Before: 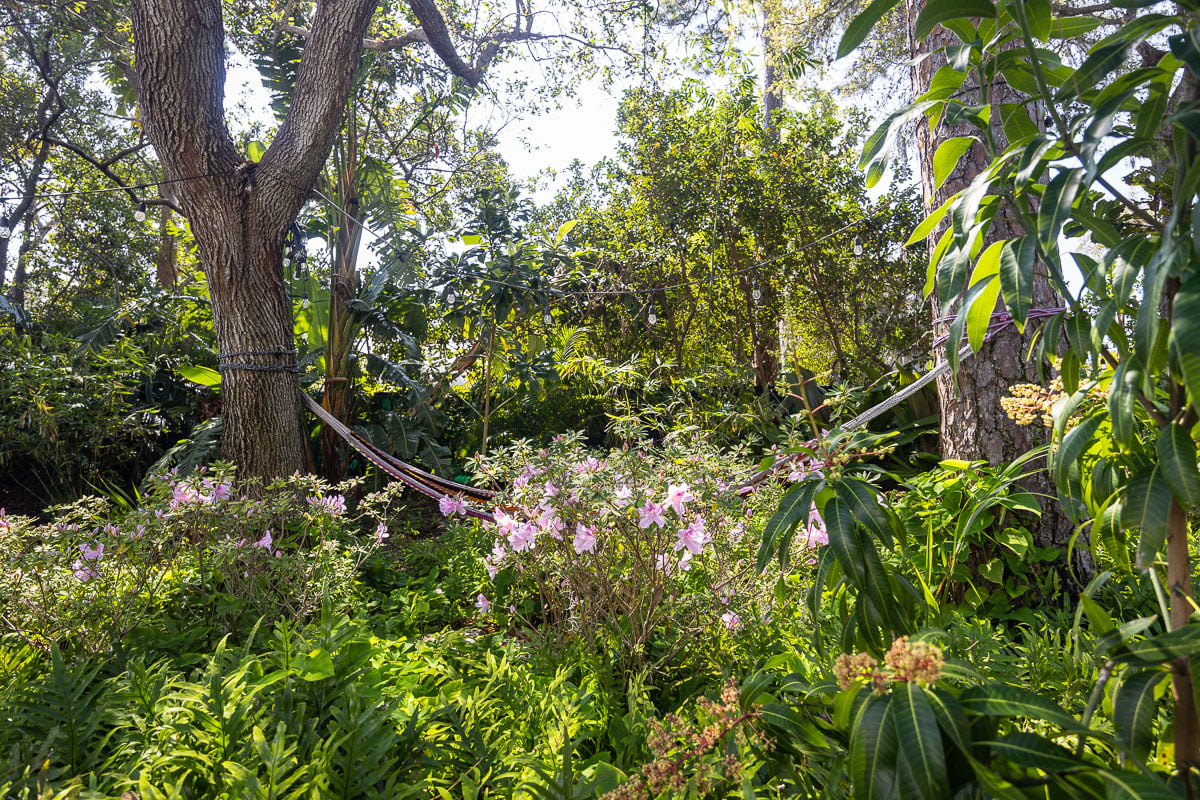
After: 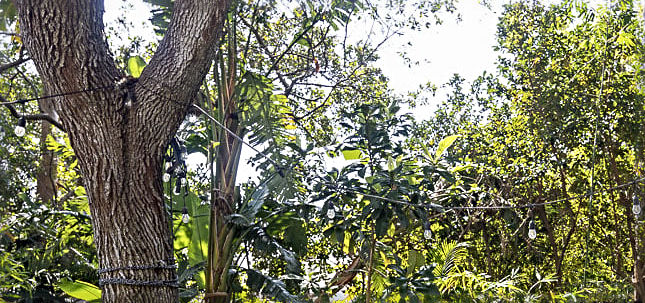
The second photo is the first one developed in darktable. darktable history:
crop: left 10.076%, top 10.632%, right 36.137%, bottom 51.387%
shadows and highlights: shadows 36.58, highlights -28.19, soften with gaussian
sharpen: radius 3.979
contrast brightness saturation: saturation -0.07
